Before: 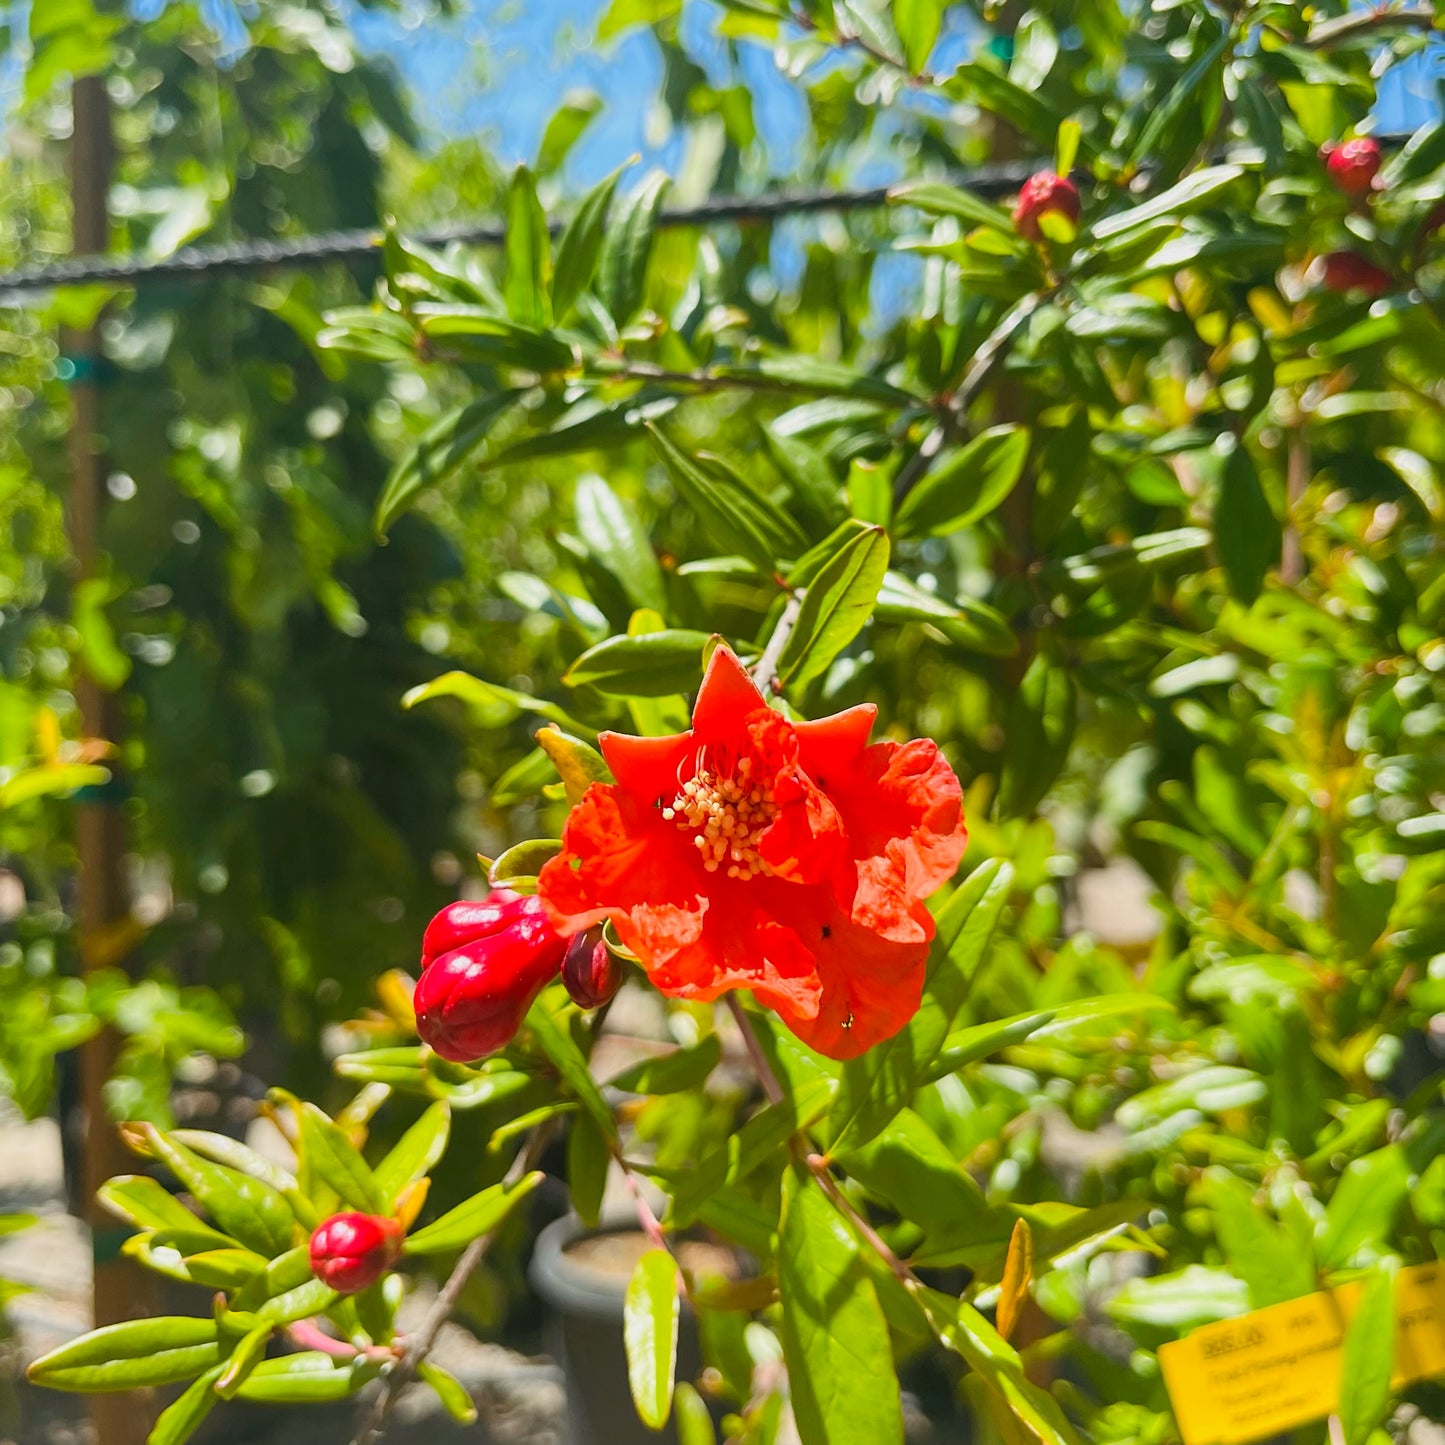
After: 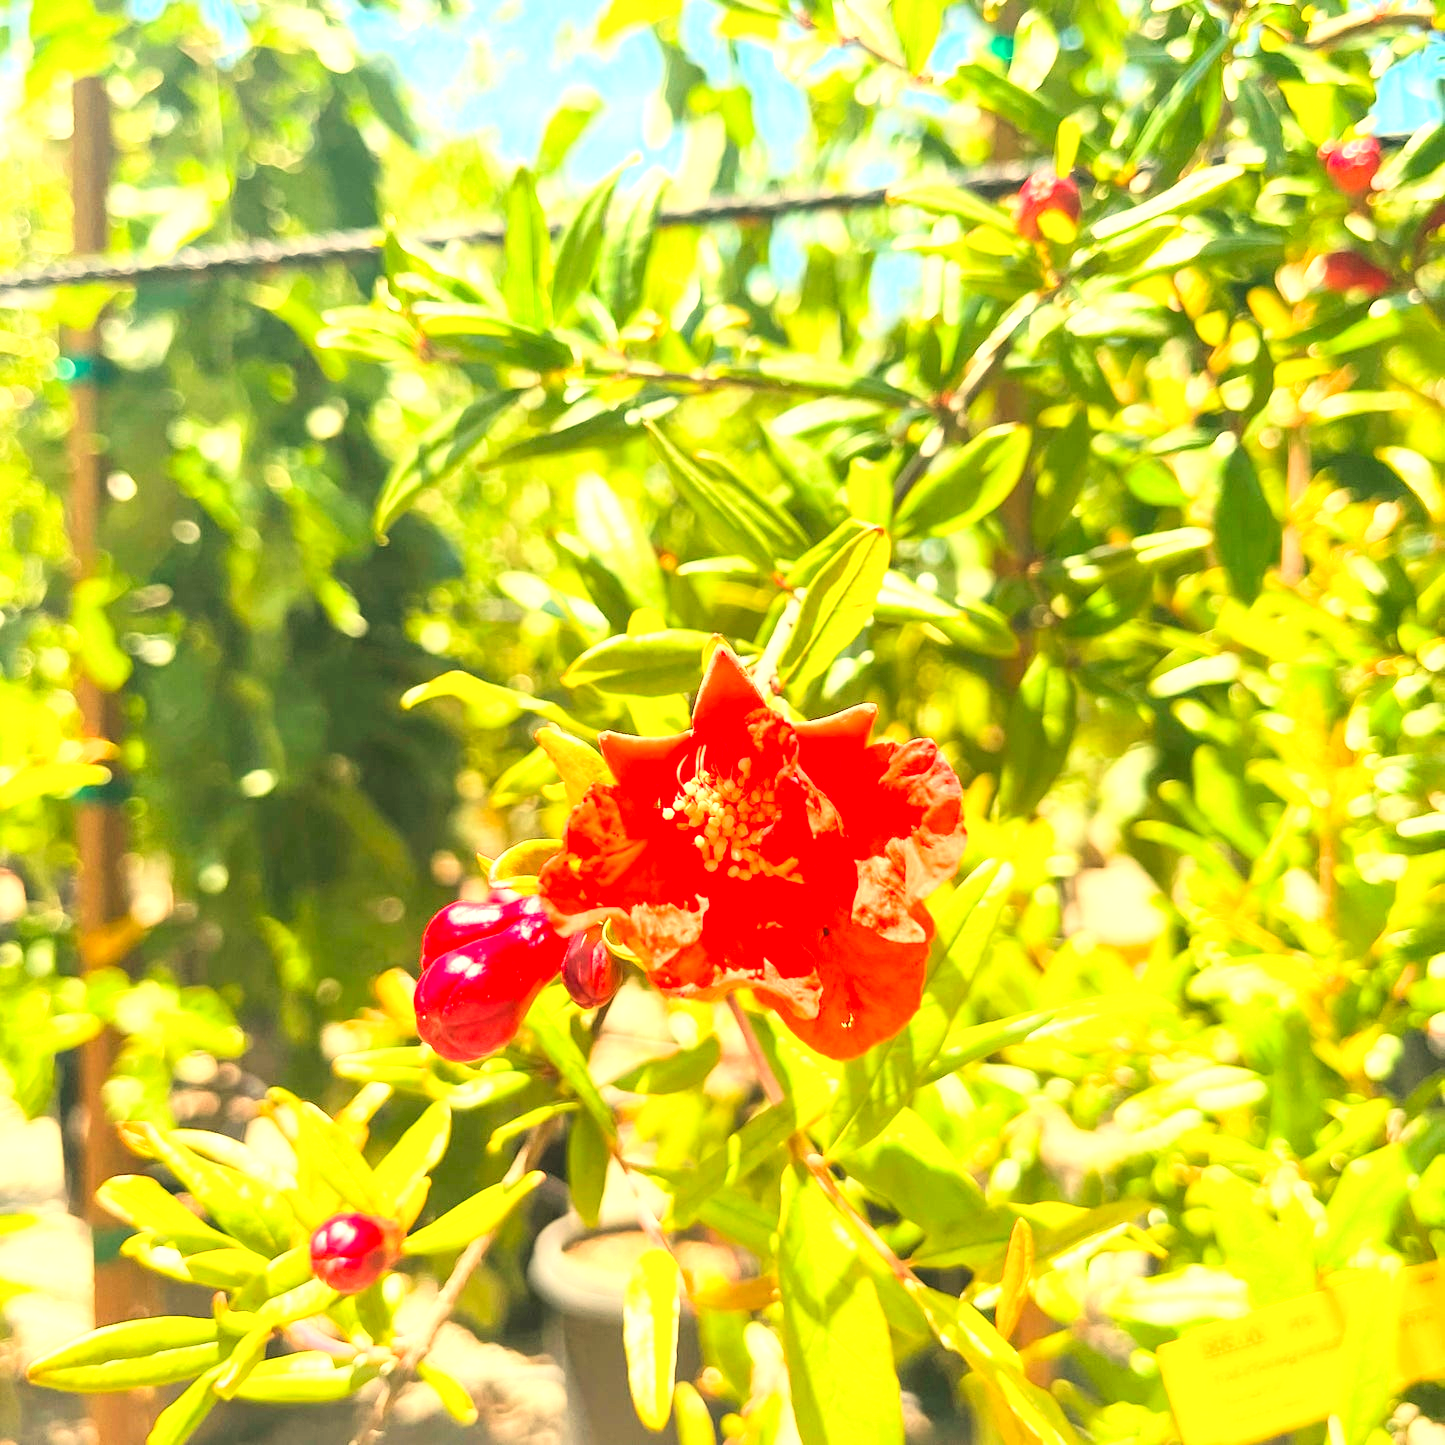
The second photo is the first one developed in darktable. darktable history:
tone curve: curves: ch0 [(0, 0) (0.004, 0.001) (0.133, 0.132) (0.325, 0.395) (0.455, 0.565) (0.832, 0.925) (1, 1)], color space Lab, linked channels, preserve colors none
exposure: black level correction 0, exposure 1.4 EV, compensate highlight preservation false
white balance: red 1.138, green 0.996, blue 0.812
